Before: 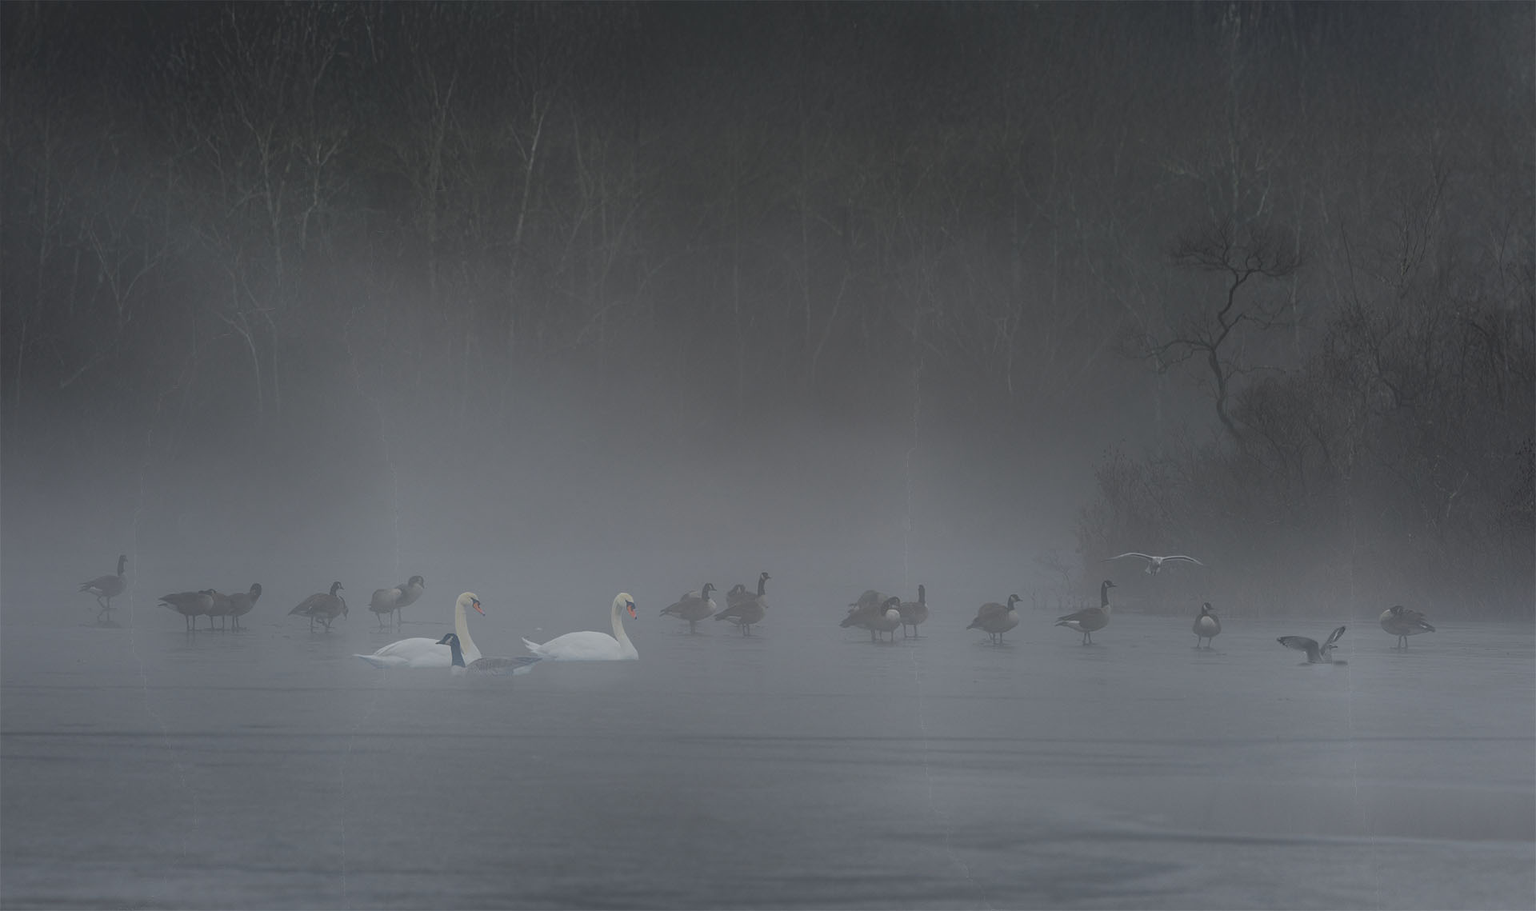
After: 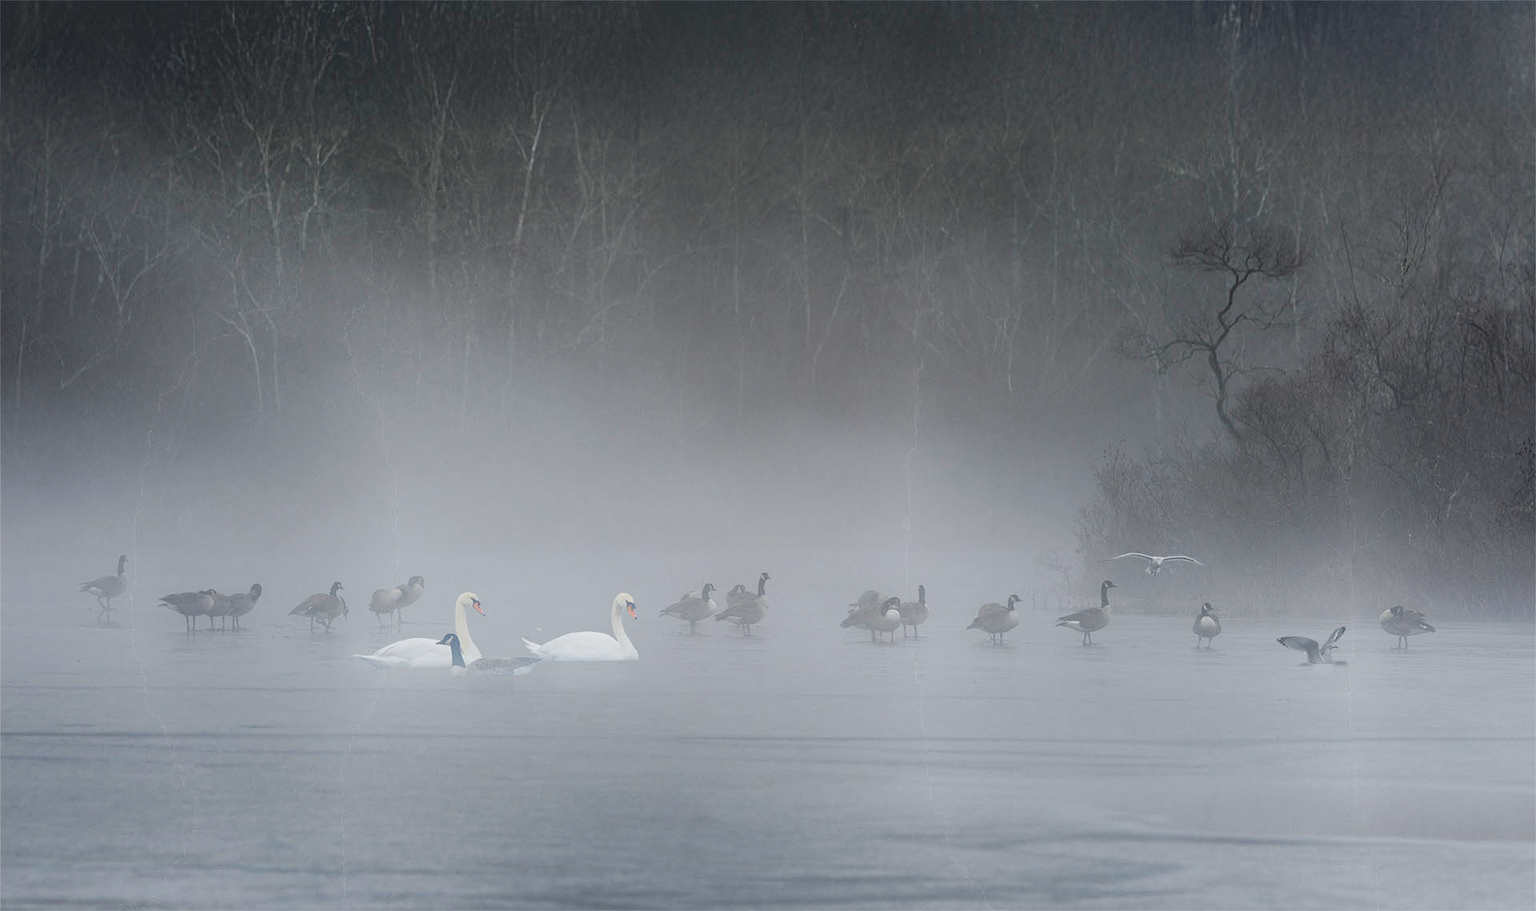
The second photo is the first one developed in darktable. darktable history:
exposure: black level correction 0.001, exposure 0.498 EV, compensate highlight preservation false
base curve: curves: ch0 [(0, 0) (0.036, 0.025) (0.121, 0.166) (0.206, 0.329) (0.605, 0.79) (1, 1)], preserve colors none
